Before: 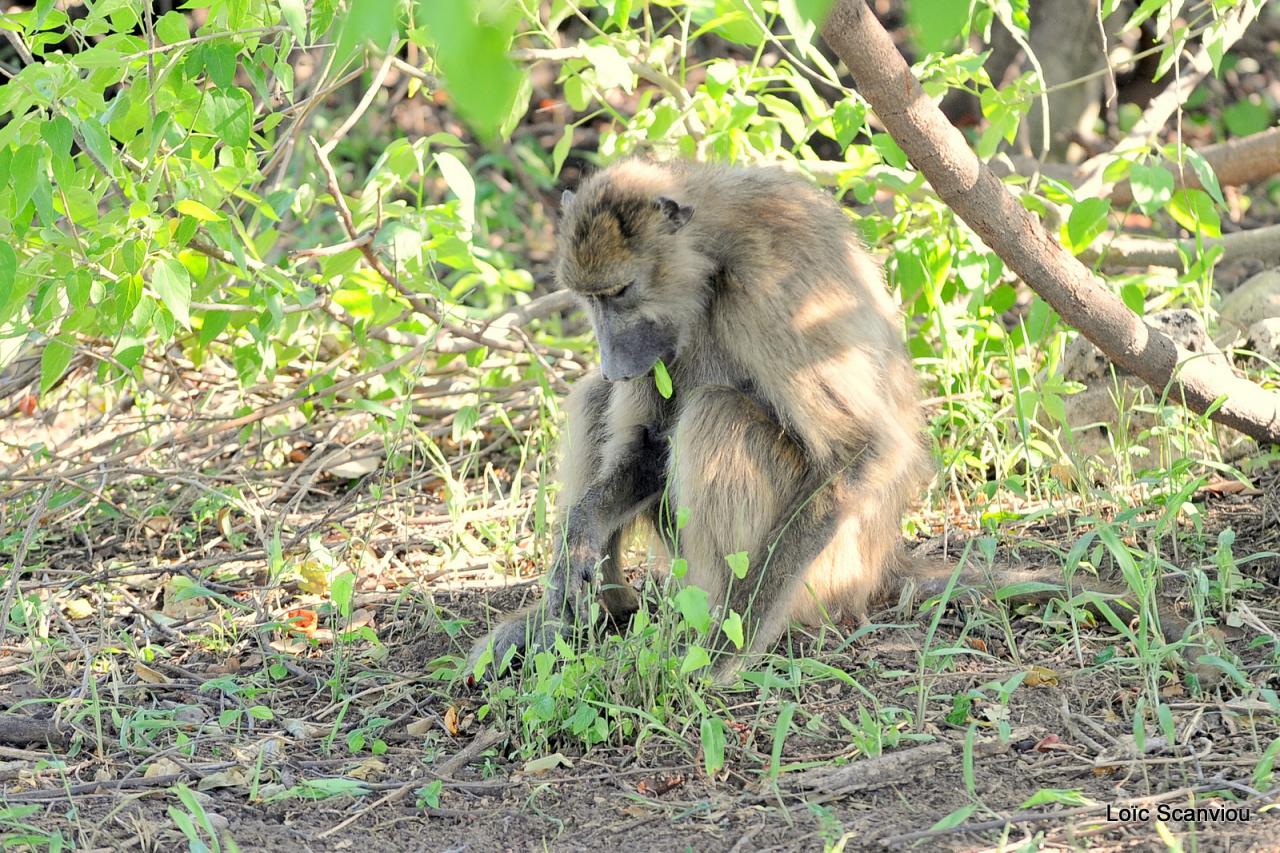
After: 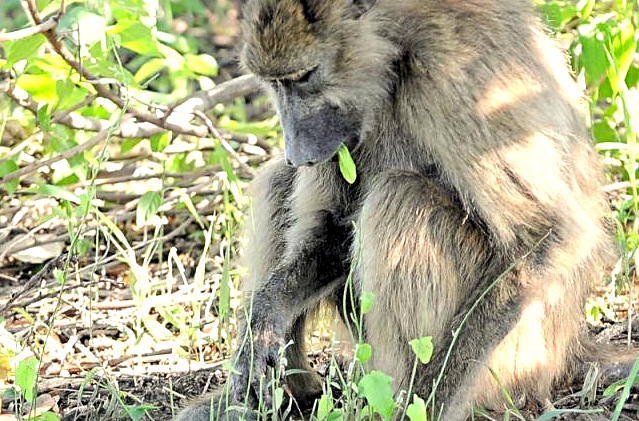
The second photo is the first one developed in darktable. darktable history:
crop: left 24.742%, top 25.251%, right 25.289%, bottom 25.378%
levels: levels [0.062, 0.494, 0.925]
sharpen: radius 3.997
